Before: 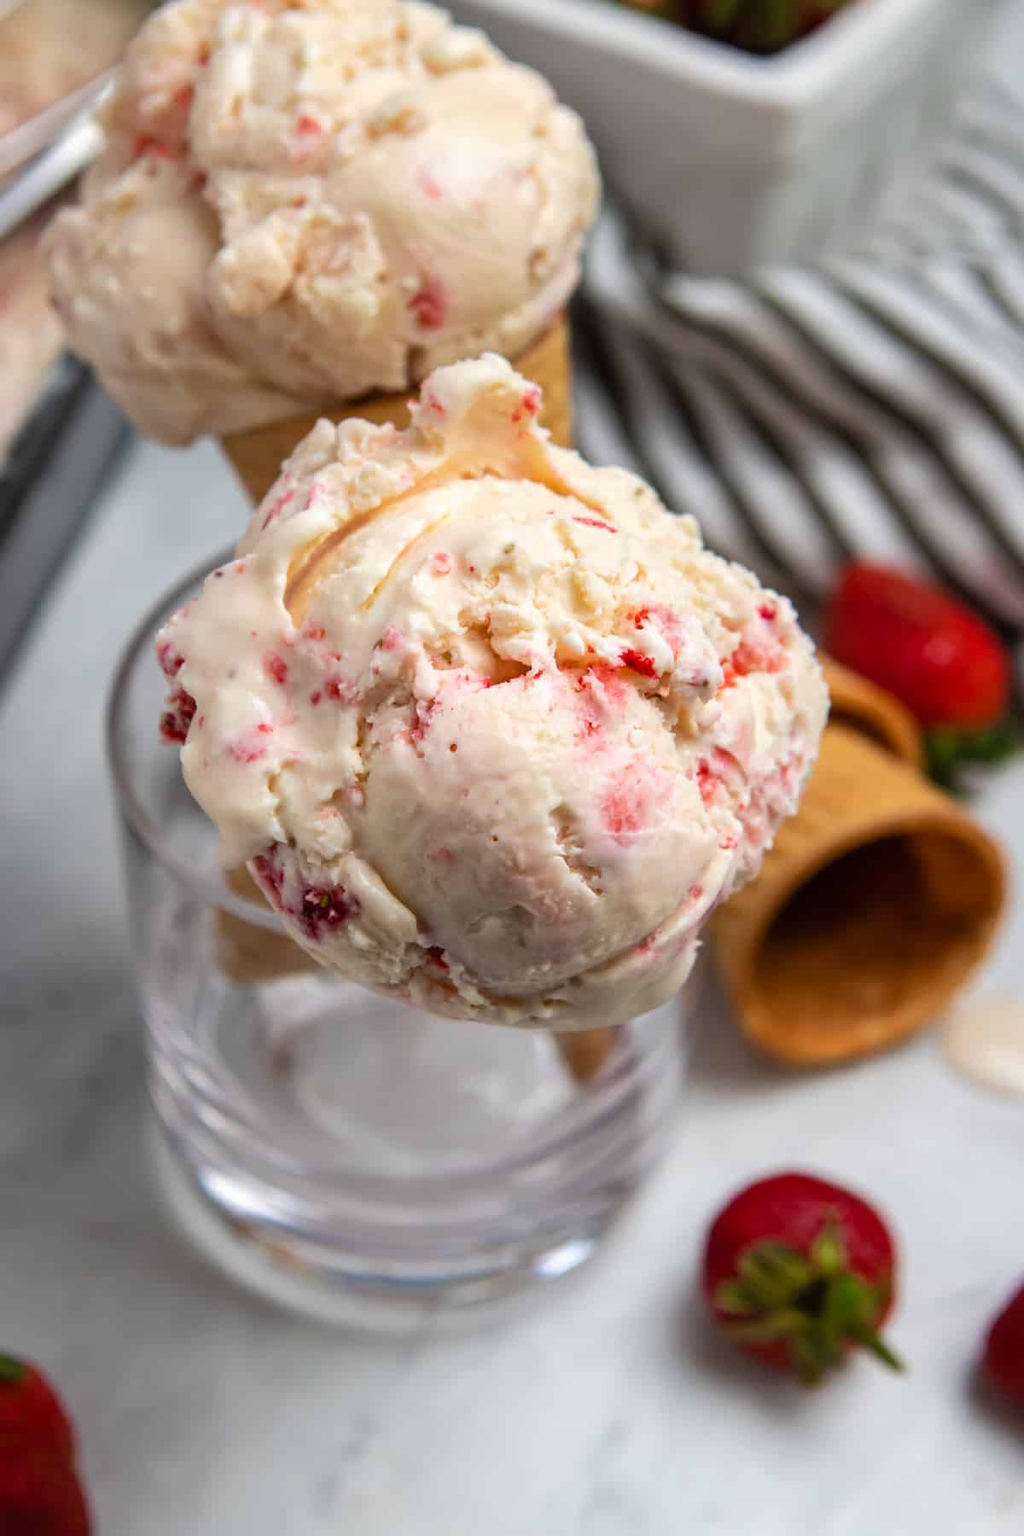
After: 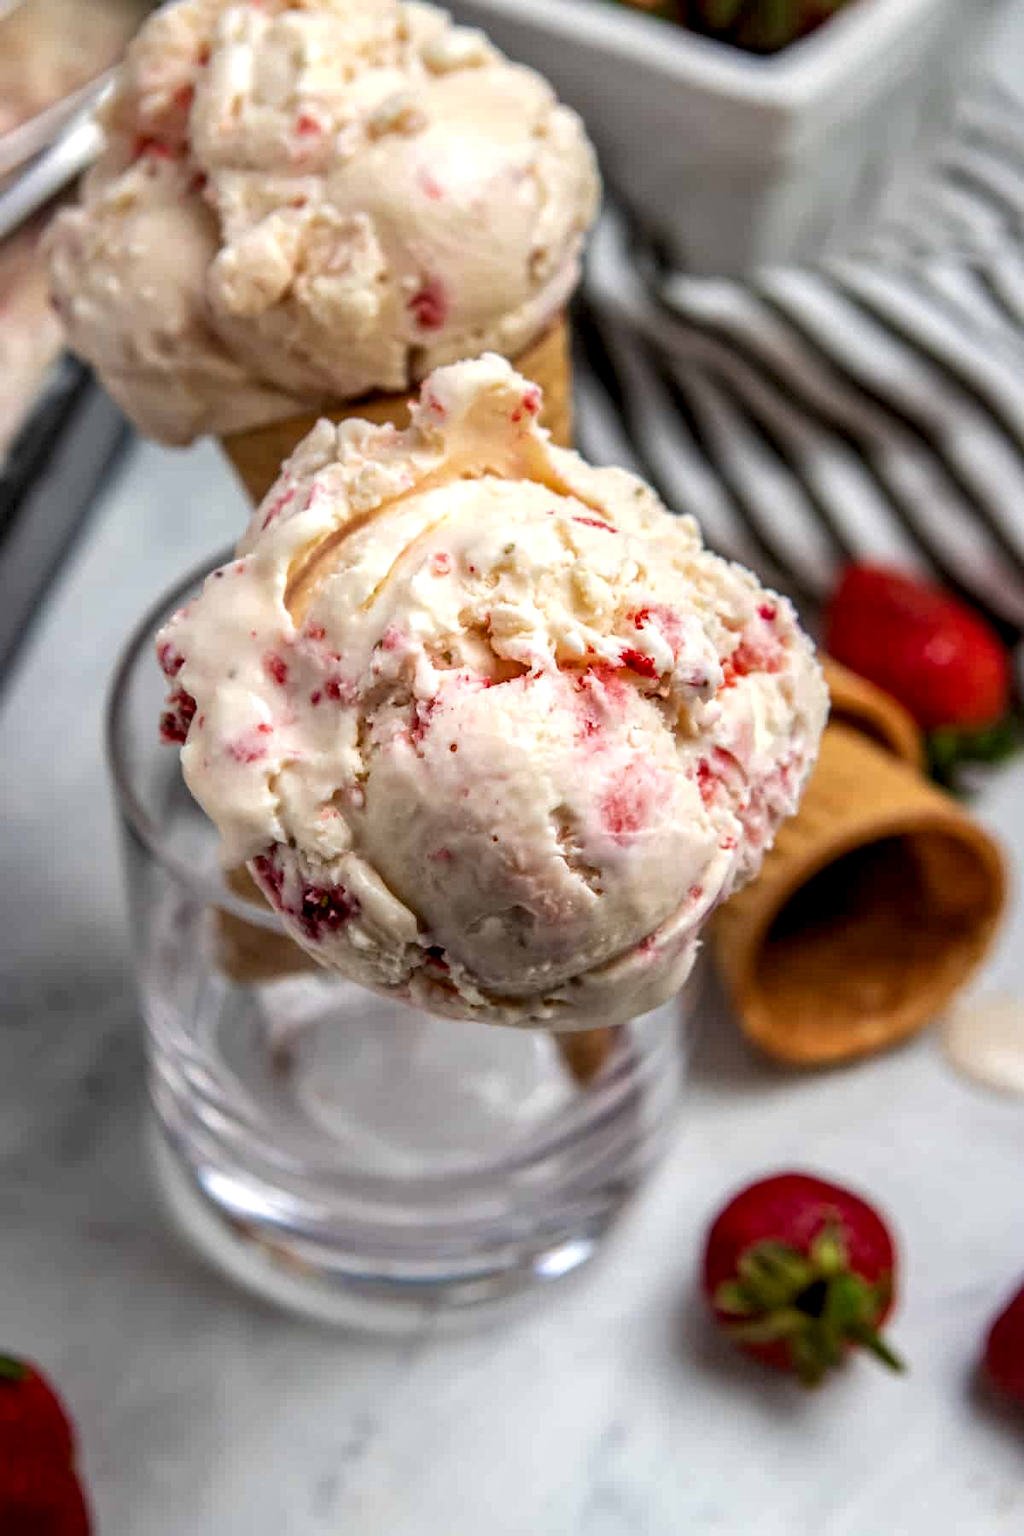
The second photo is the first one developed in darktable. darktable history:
local contrast: highlights 23%, detail 150%
